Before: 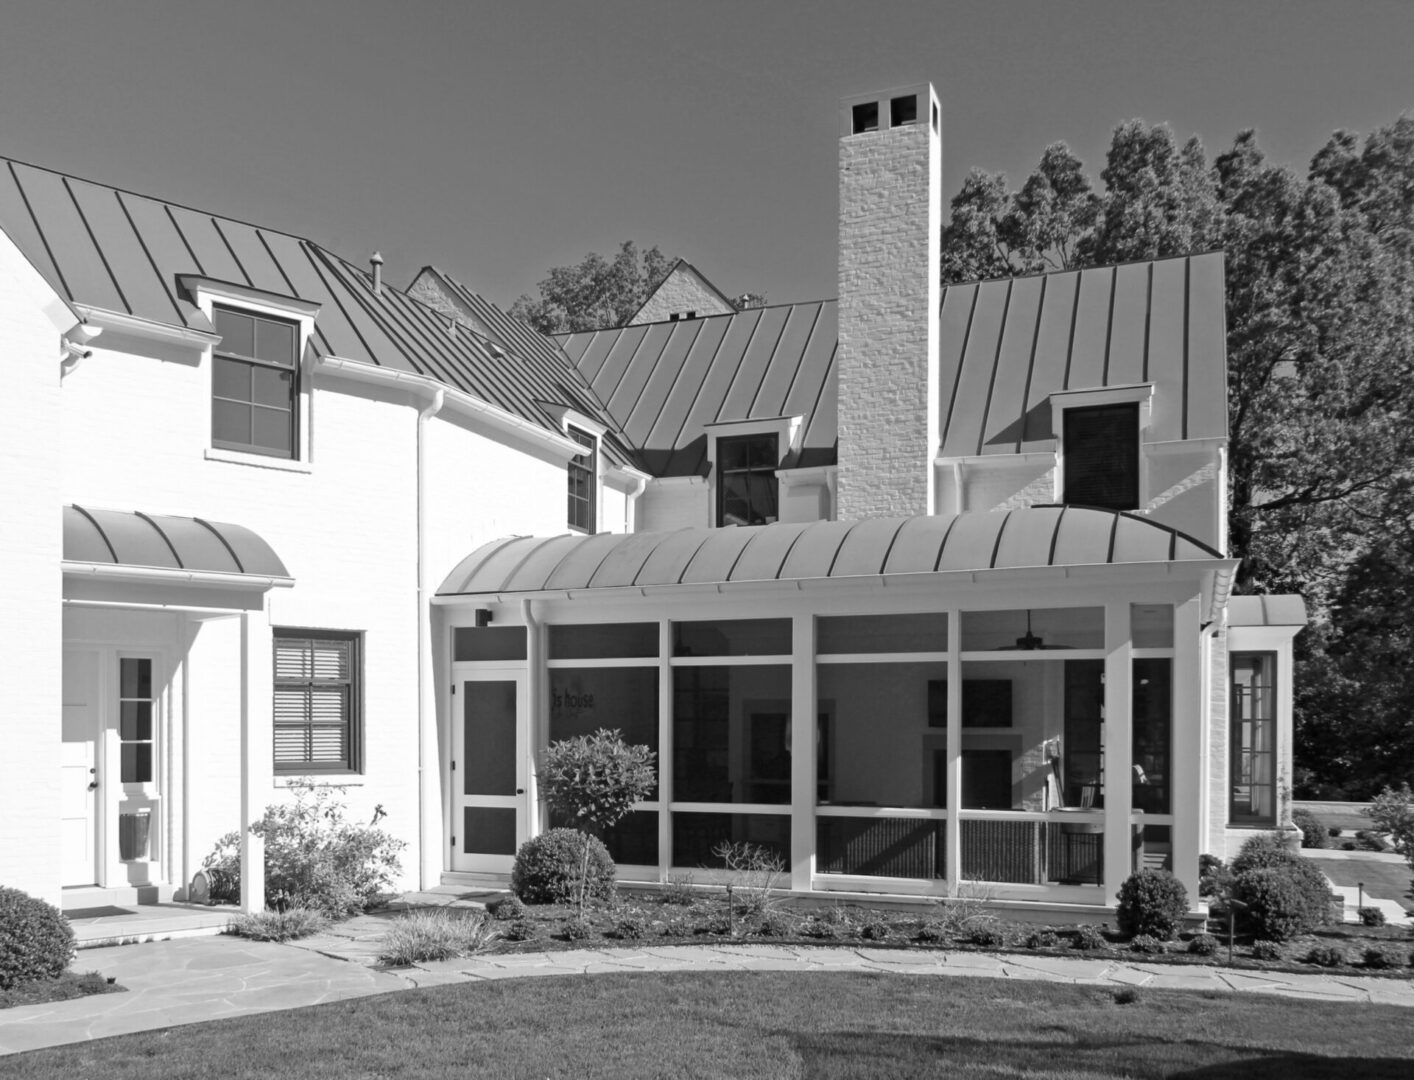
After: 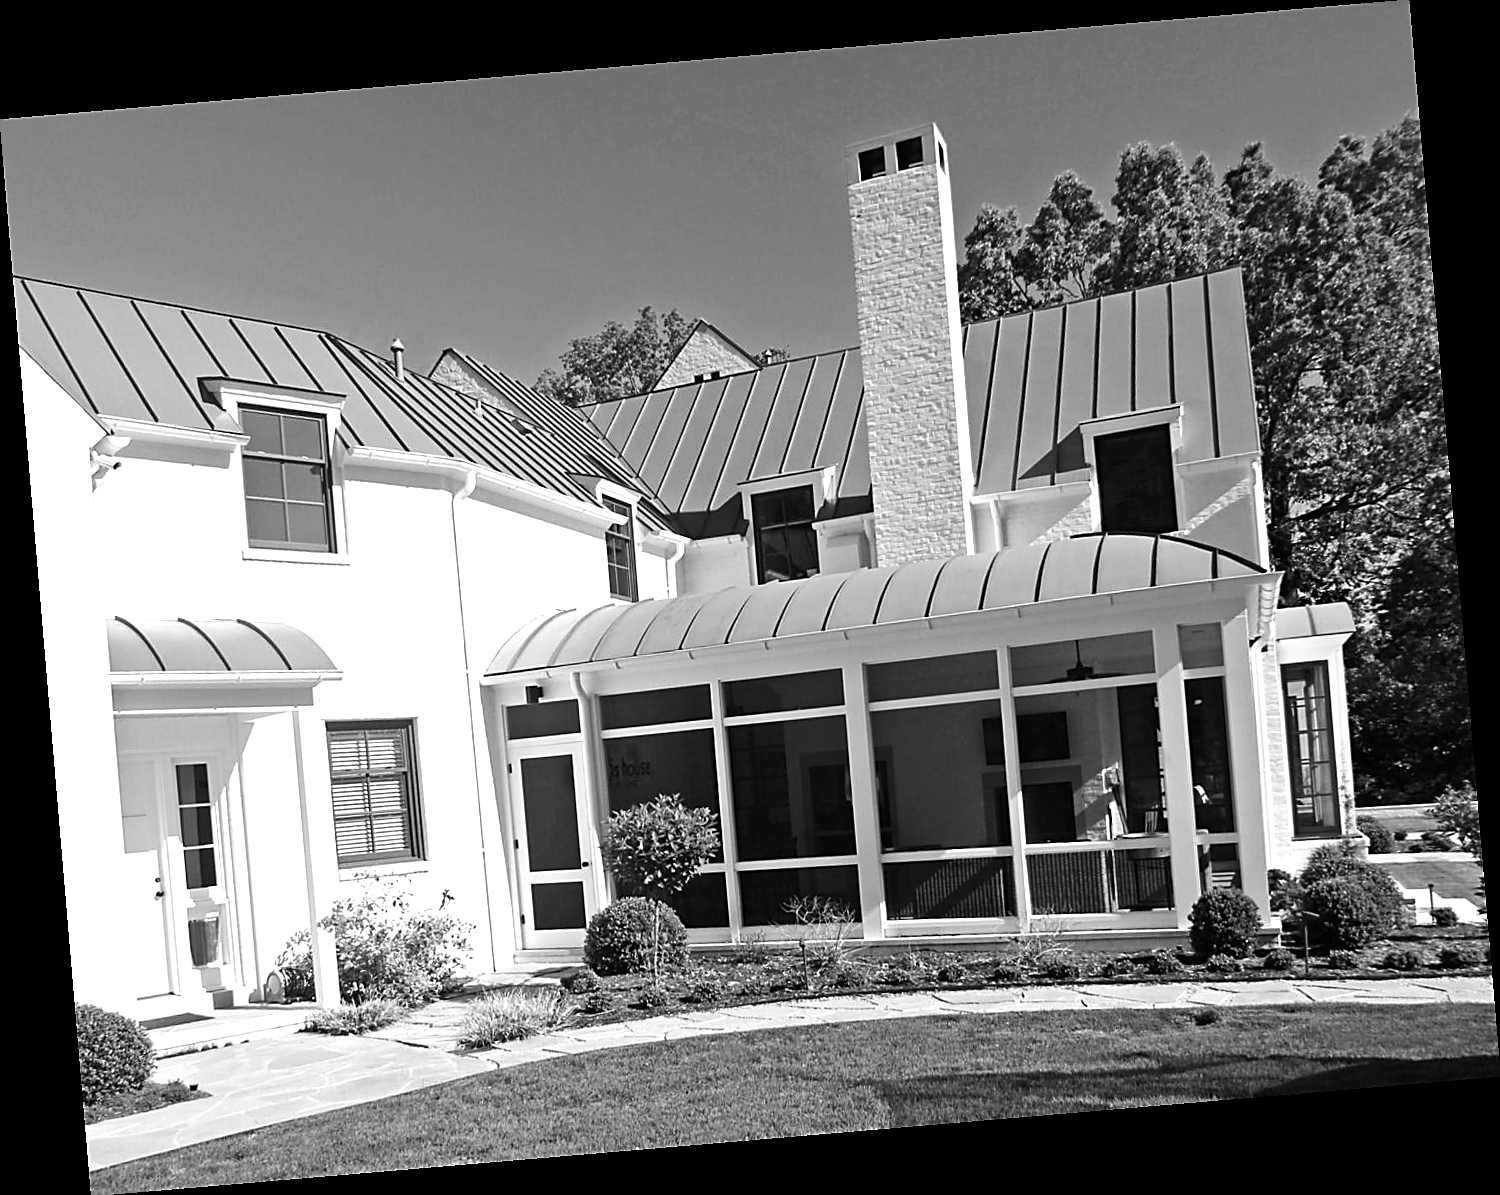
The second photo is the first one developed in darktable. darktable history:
sharpen: radius 1.4, amount 1.25, threshold 0.7
tone equalizer: -8 EV -0.75 EV, -7 EV -0.7 EV, -6 EV -0.6 EV, -5 EV -0.4 EV, -3 EV 0.4 EV, -2 EV 0.6 EV, -1 EV 0.7 EV, +0 EV 0.75 EV, edges refinement/feathering 500, mask exposure compensation -1.57 EV, preserve details no
rotate and perspective: rotation -4.86°, automatic cropping off
color contrast: green-magenta contrast 0.85, blue-yellow contrast 1.25, unbound 0
